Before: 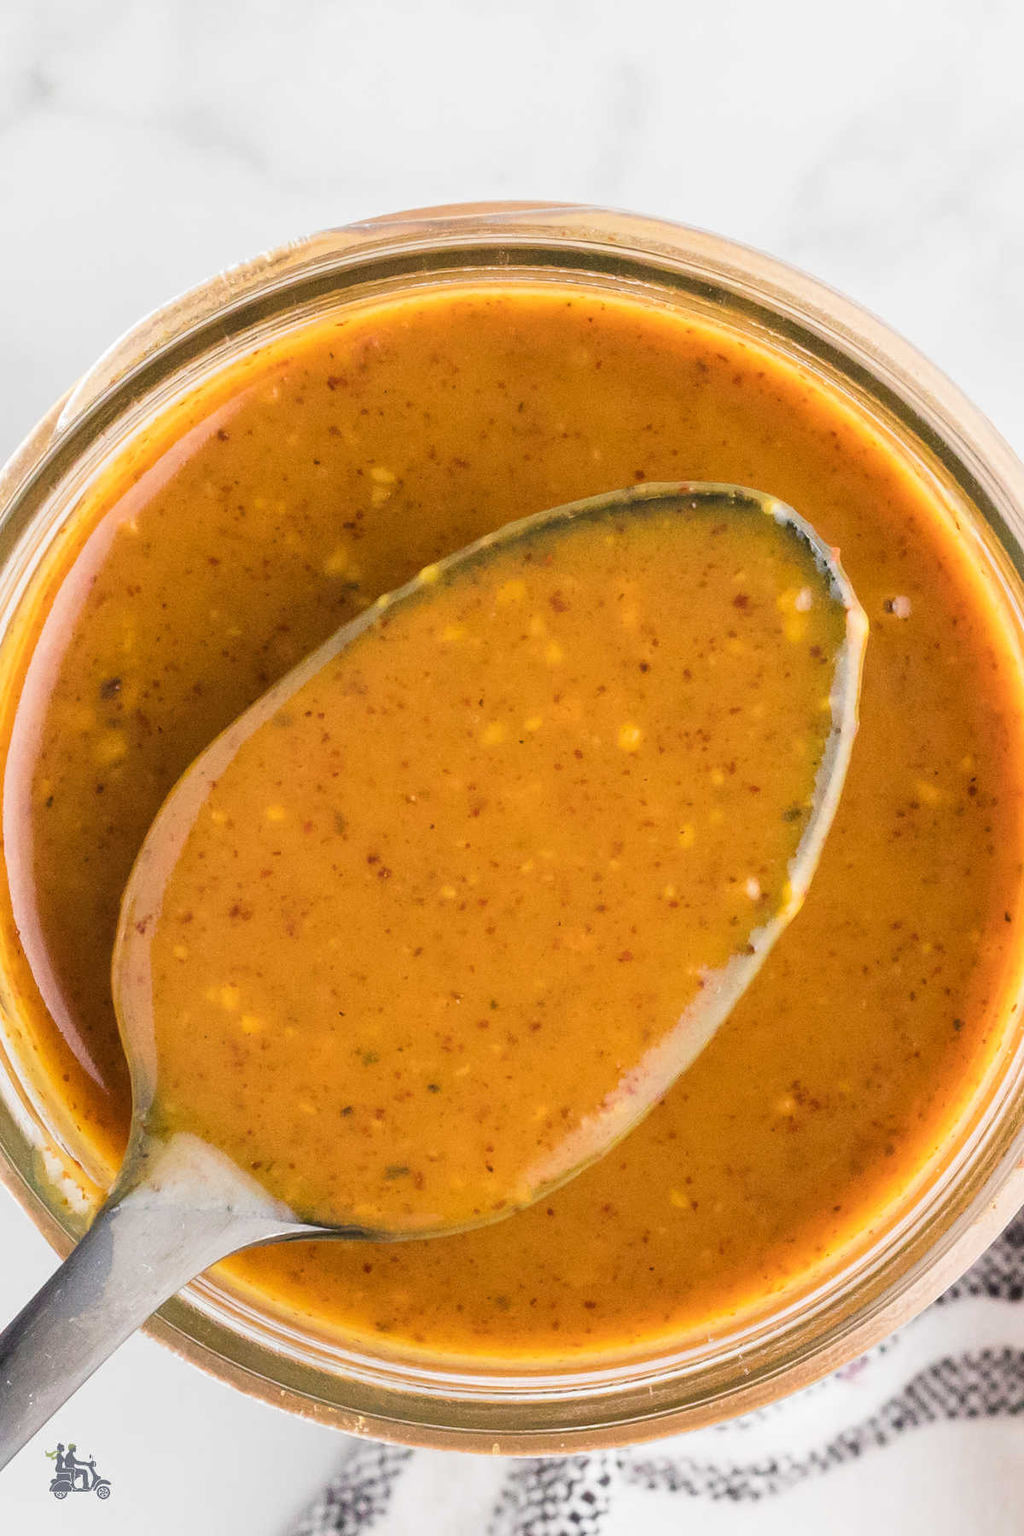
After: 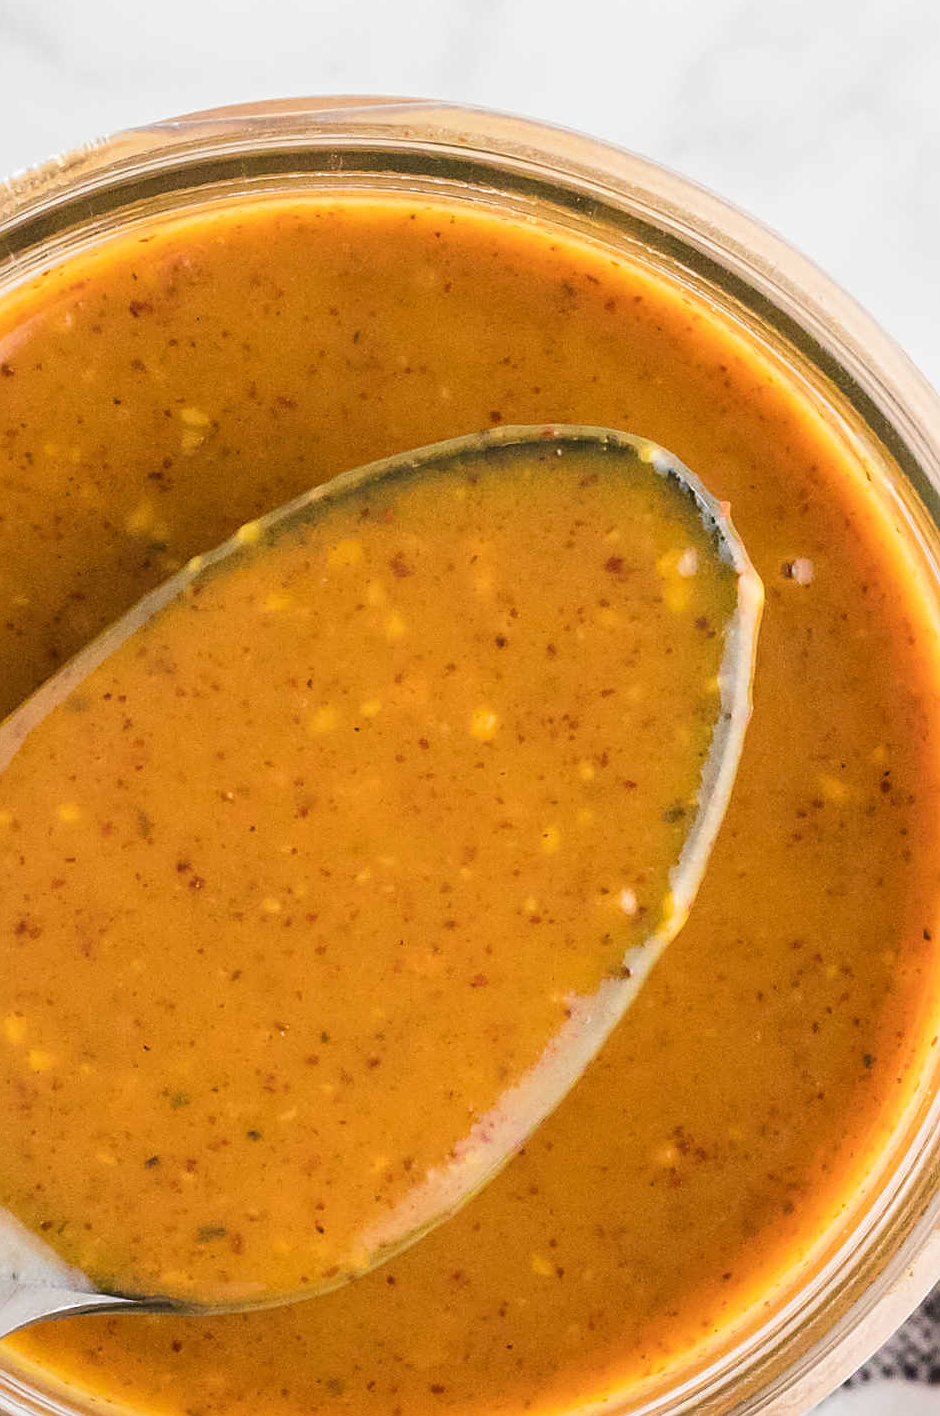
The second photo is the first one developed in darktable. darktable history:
sharpen: radius 2.513, amount 0.329
crop and rotate: left 21.19%, top 7.782%, right 0.448%, bottom 13.531%
